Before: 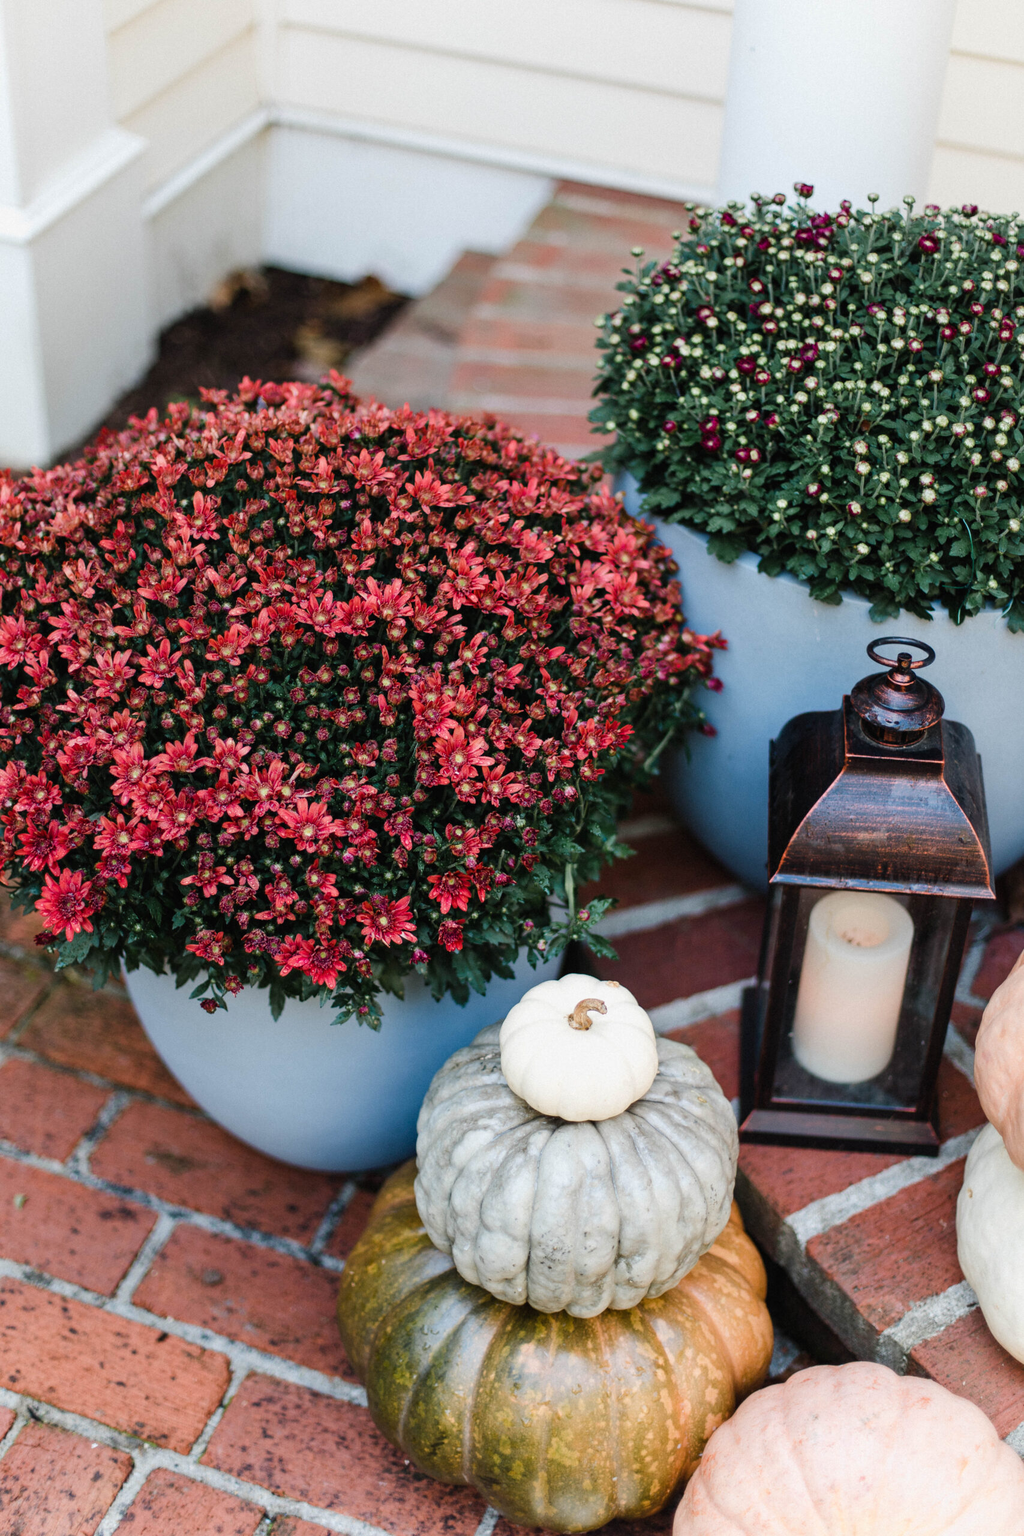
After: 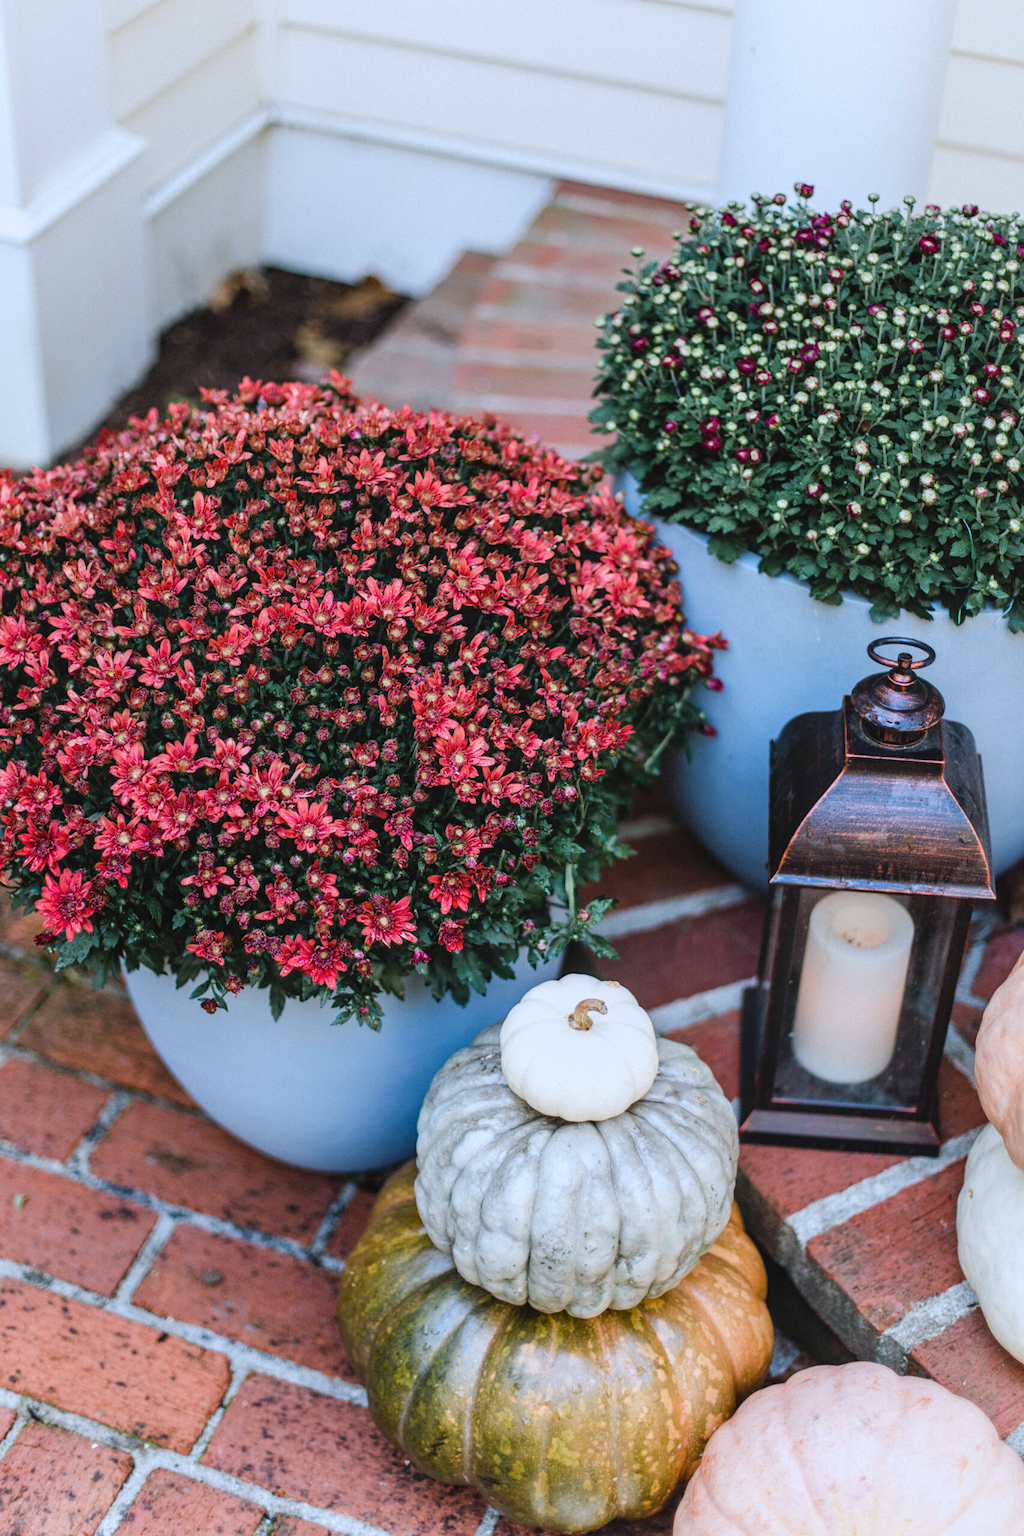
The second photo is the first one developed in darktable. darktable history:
white balance: red 0.954, blue 1.079
contrast brightness saturation: contrast -0.1, brightness 0.05, saturation 0.08
local contrast: detail 130%
